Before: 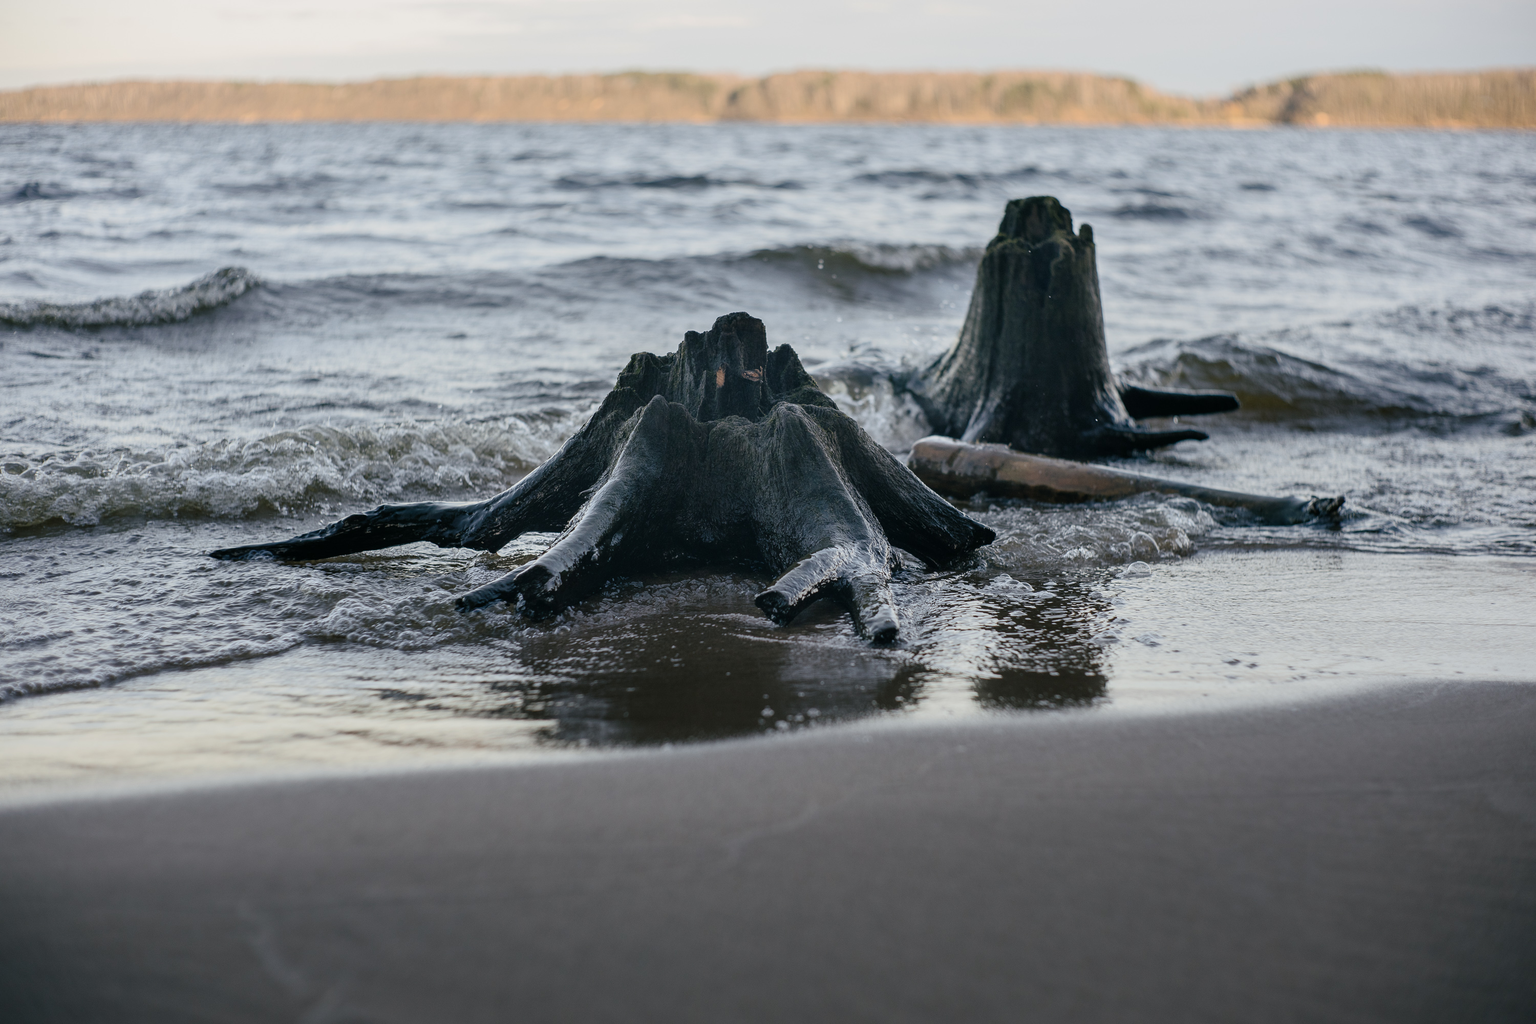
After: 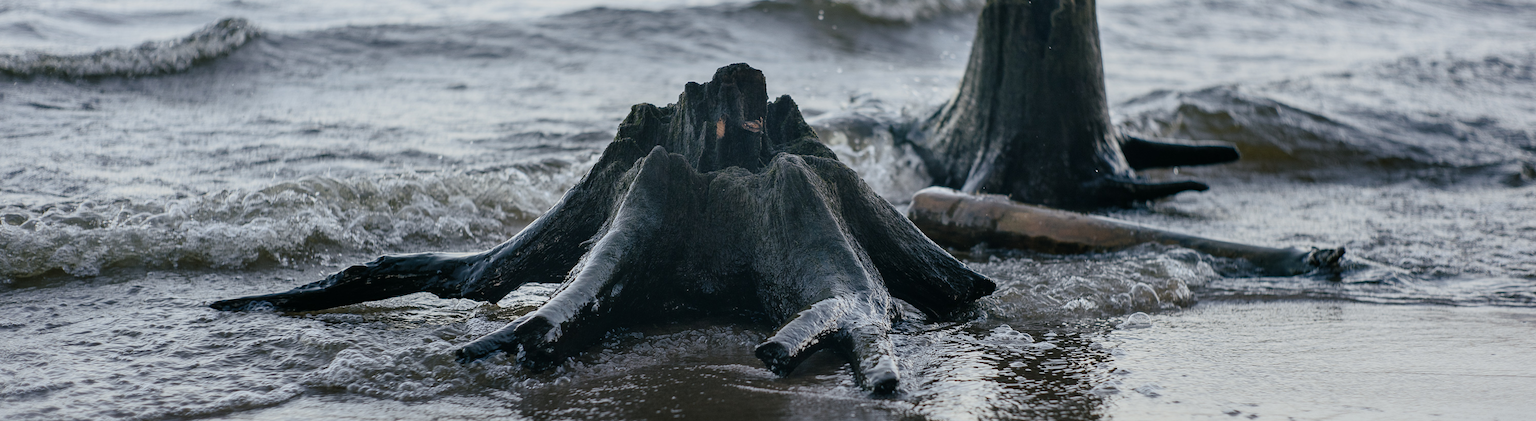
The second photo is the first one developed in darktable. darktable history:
crop and rotate: top 24.353%, bottom 34.412%
